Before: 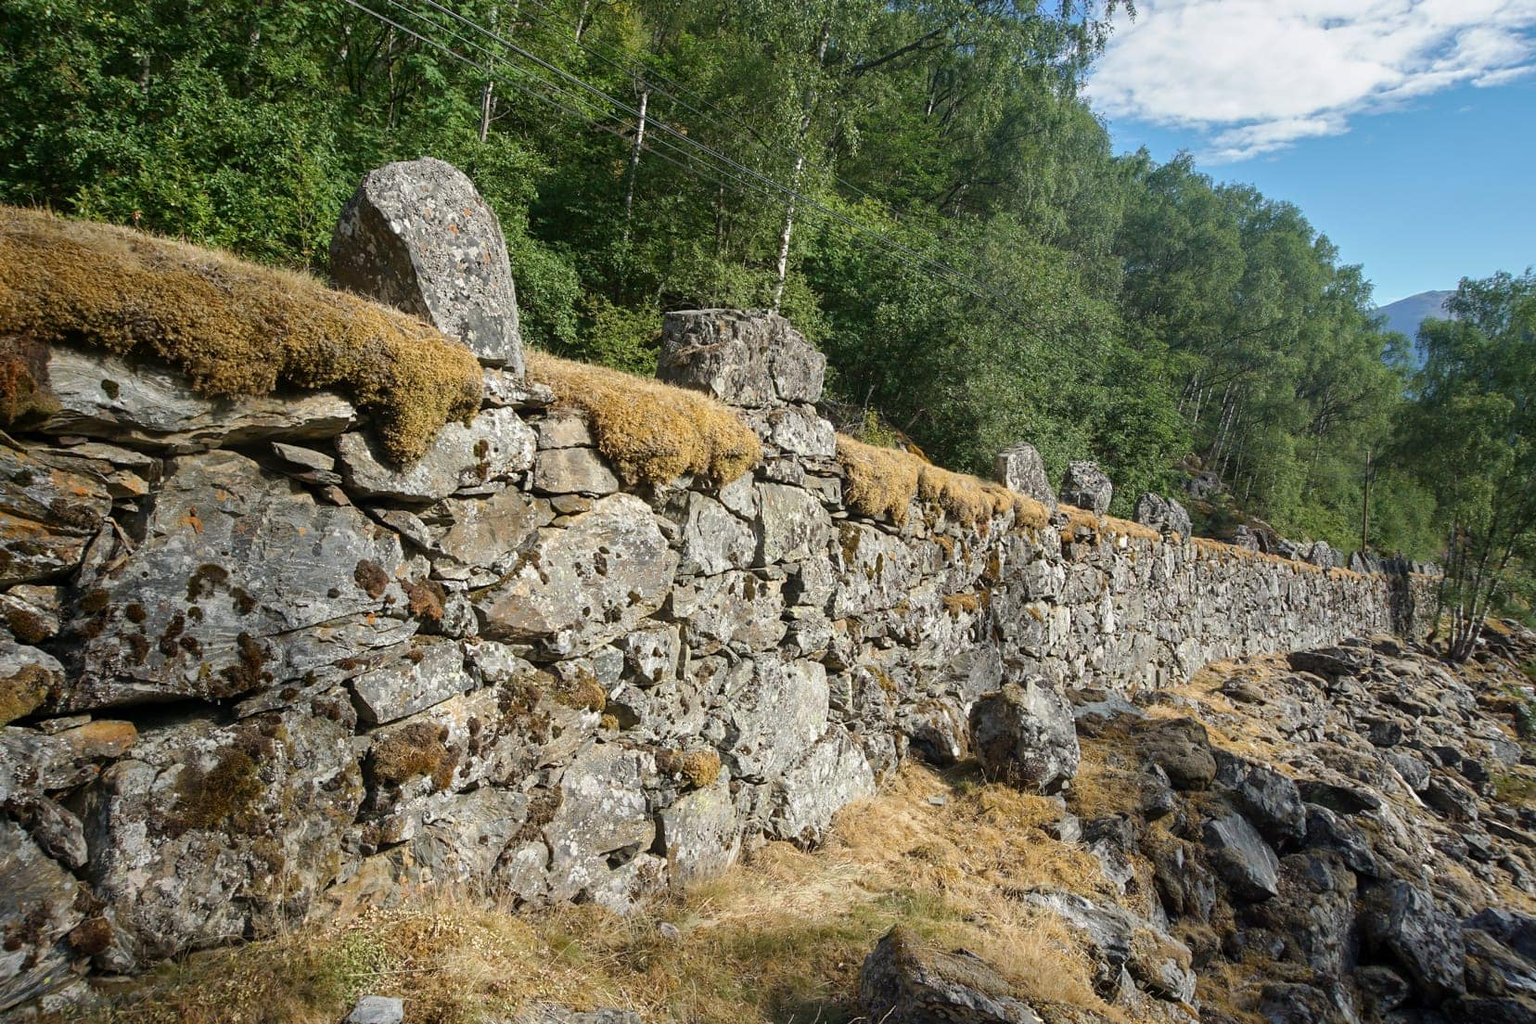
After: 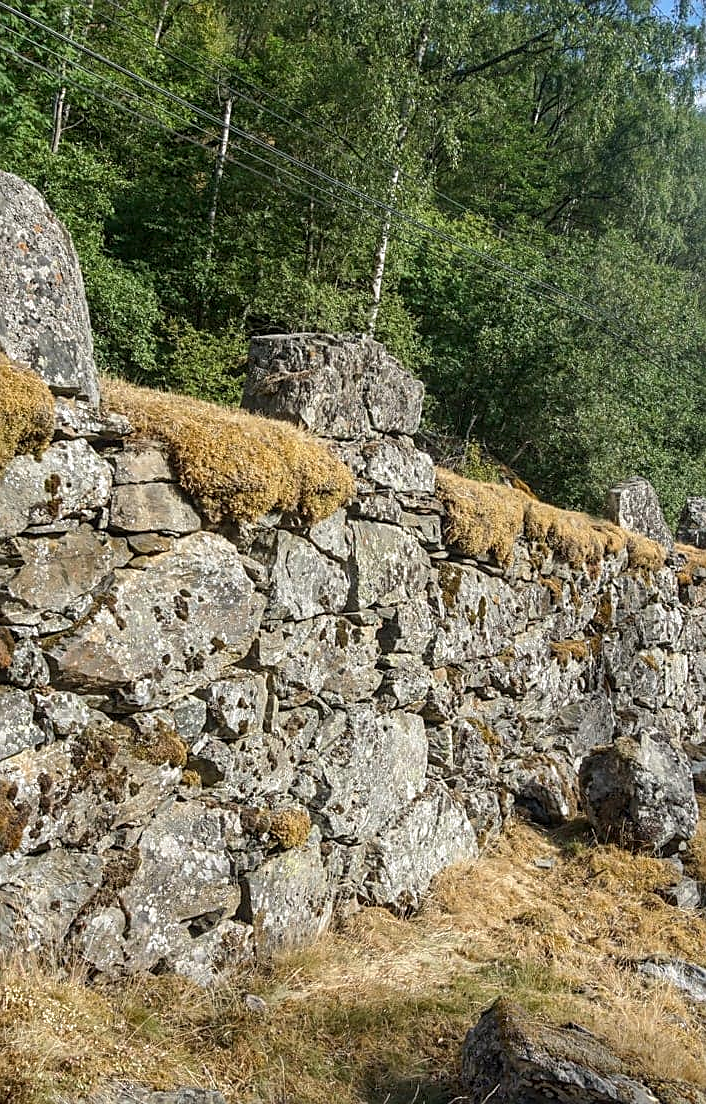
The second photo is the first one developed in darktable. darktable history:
crop: left 28.162%, right 29.157%
sharpen: on, module defaults
local contrast: on, module defaults
